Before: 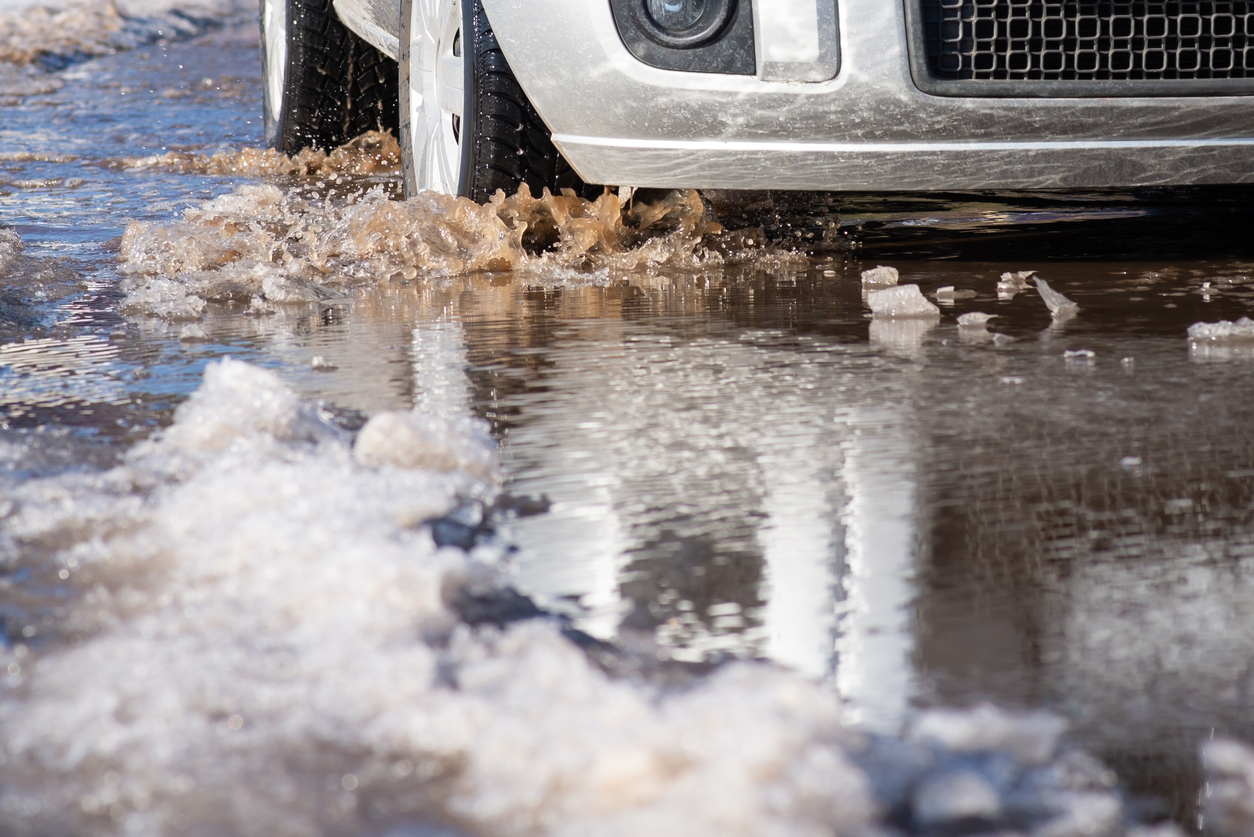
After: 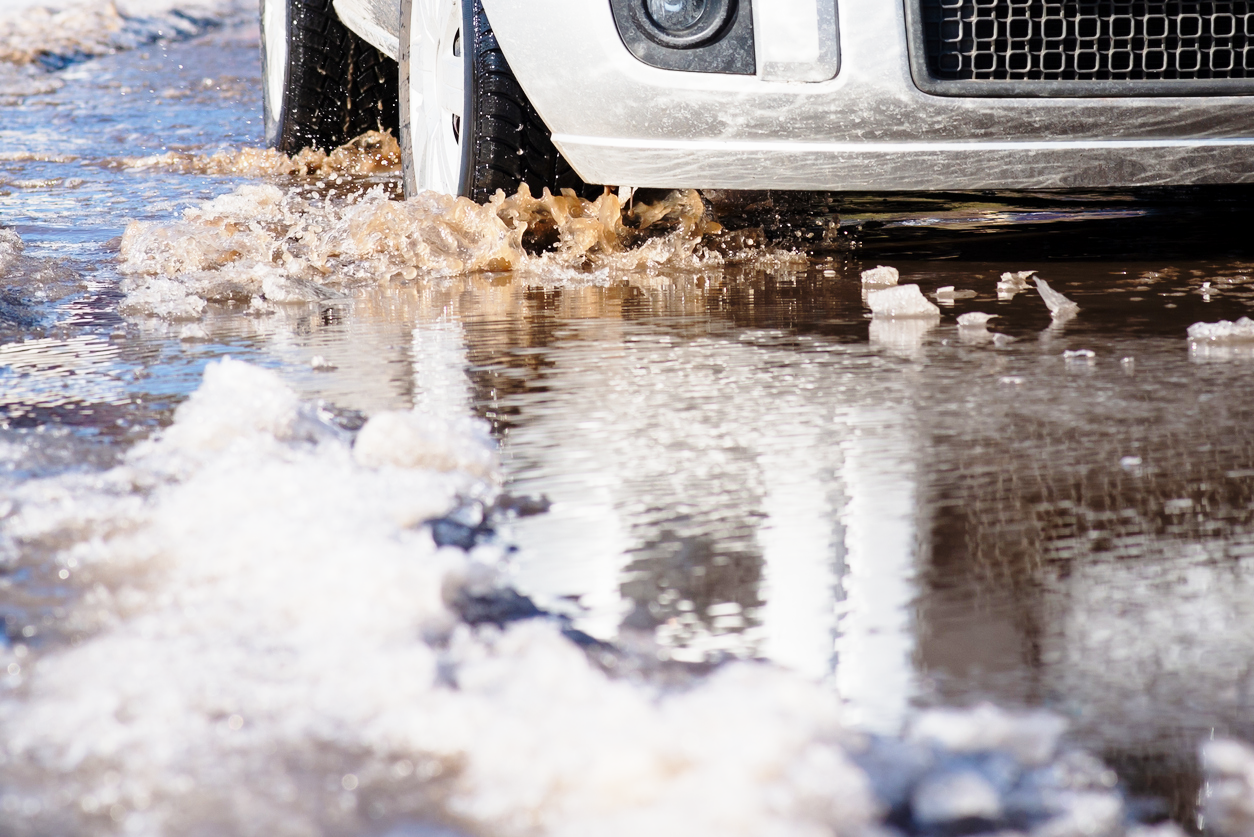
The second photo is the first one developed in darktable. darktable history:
exposure: black level correction 0.001, exposure -0.125 EV, compensate exposure bias true, compensate highlight preservation false
base curve: curves: ch0 [(0, 0) (0.028, 0.03) (0.121, 0.232) (0.46, 0.748) (0.859, 0.968) (1, 1)], preserve colors none
